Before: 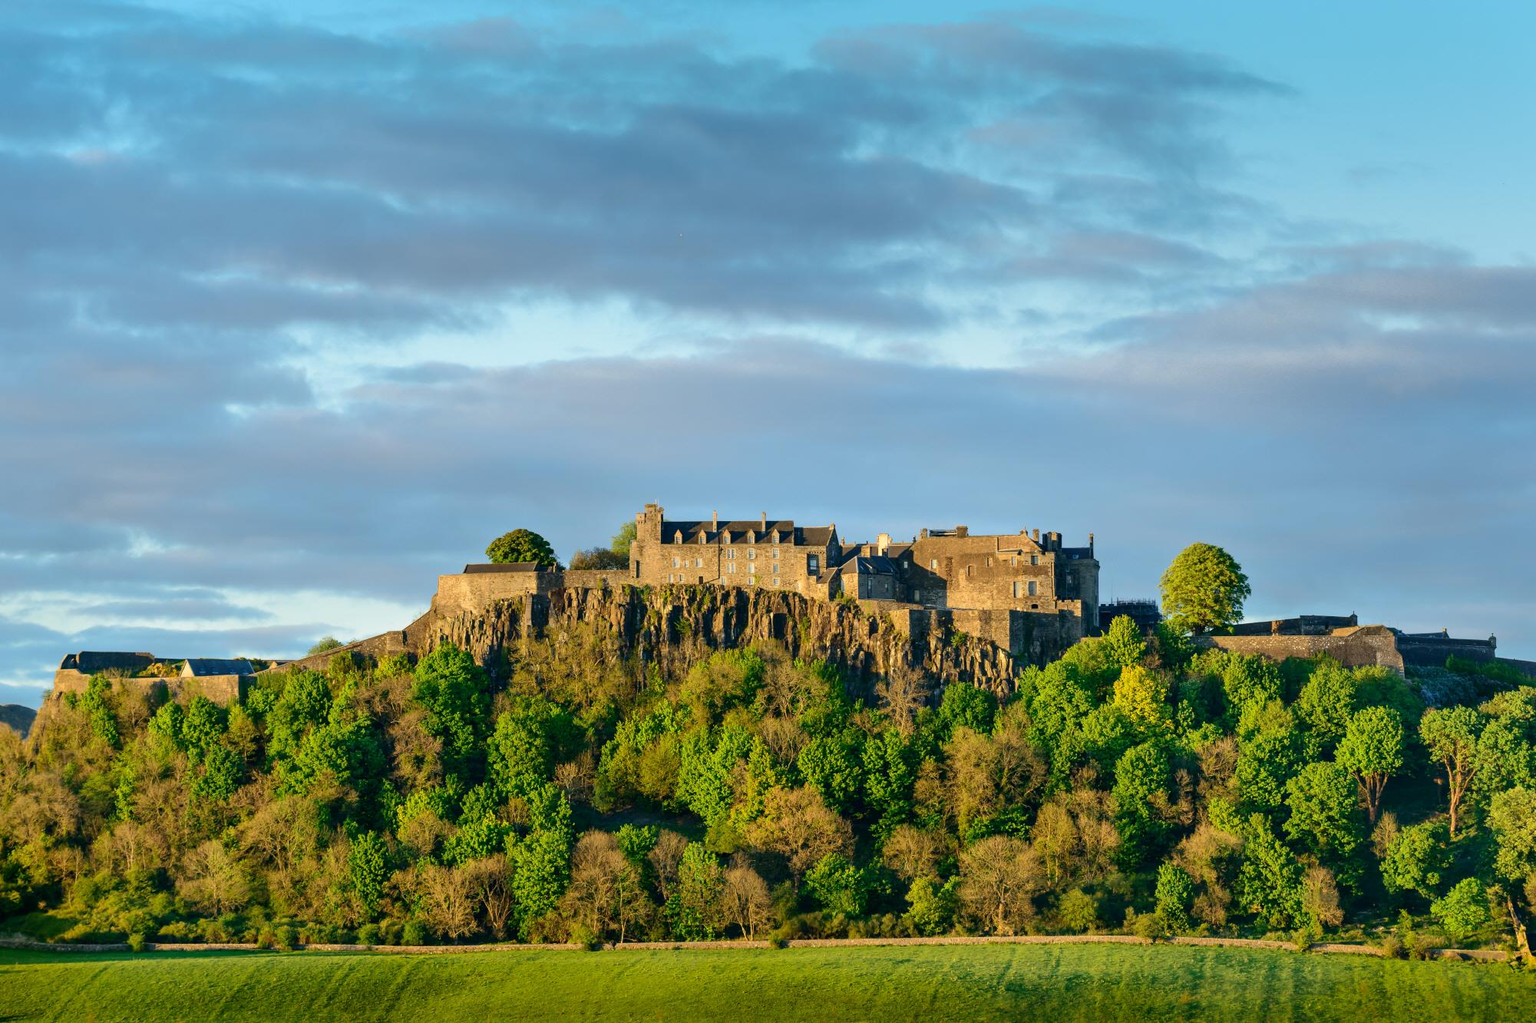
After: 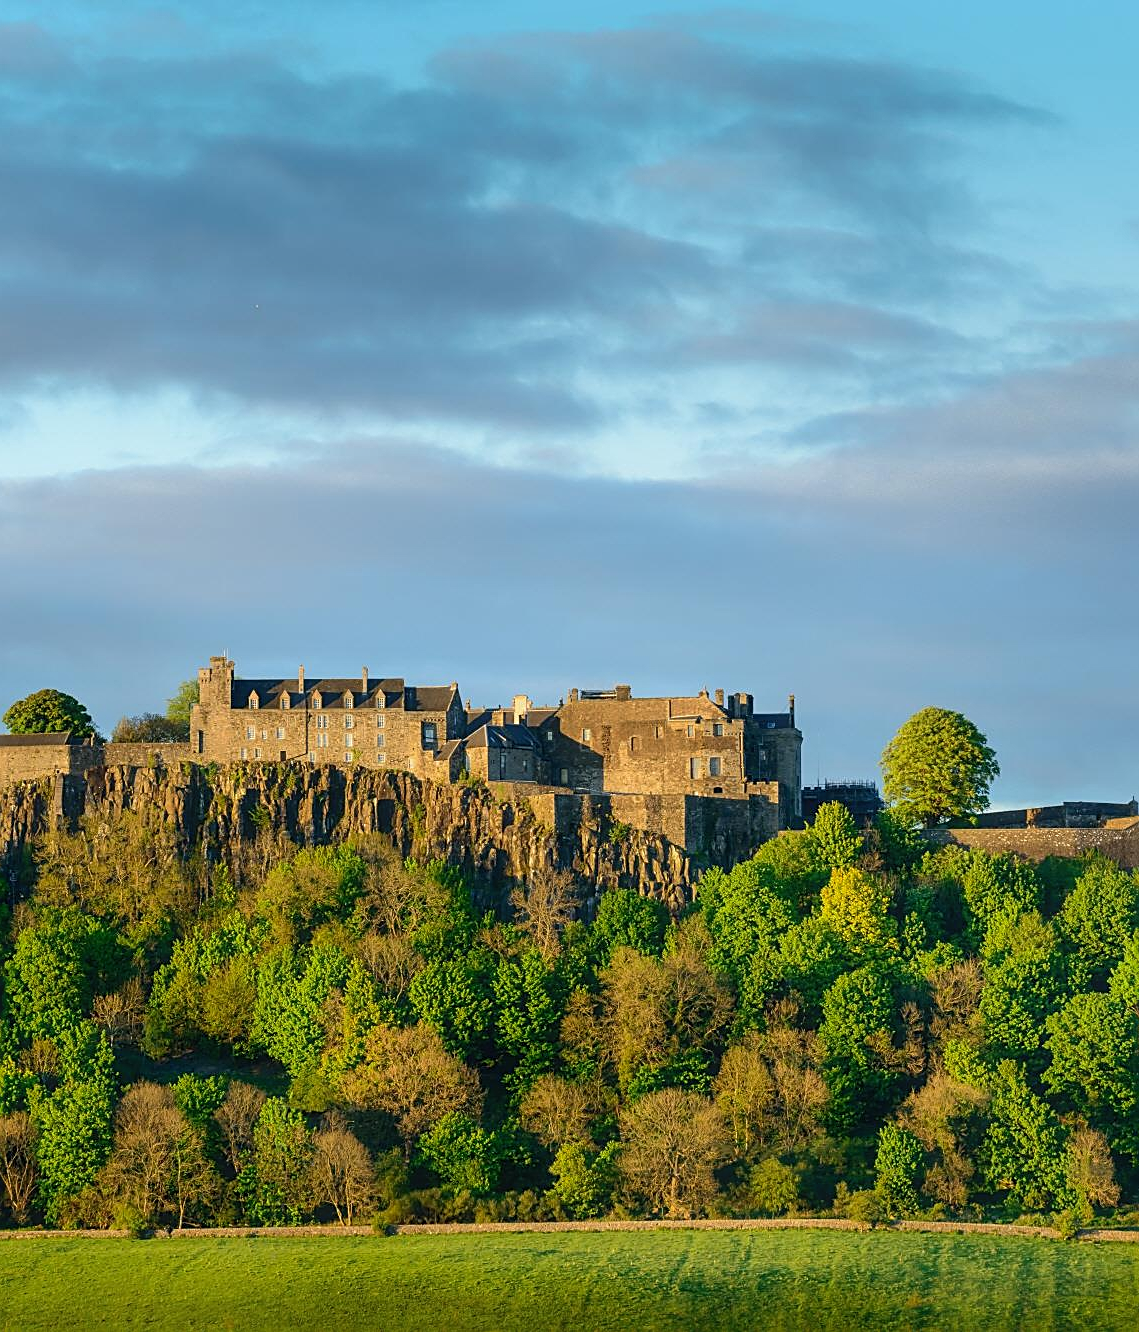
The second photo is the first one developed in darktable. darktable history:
local contrast: highlights 102%, shadows 97%, detail 119%, midtone range 0.2
crop: left 31.533%, top 0.005%, right 11.519%
sharpen: on, module defaults
contrast equalizer: octaves 7, y [[0.5, 0.486, 0.447, 0.446, 0.489, 0.5], [0.5 ×6], [0.5 ×6], [0 ×6], [0 ×6]]
